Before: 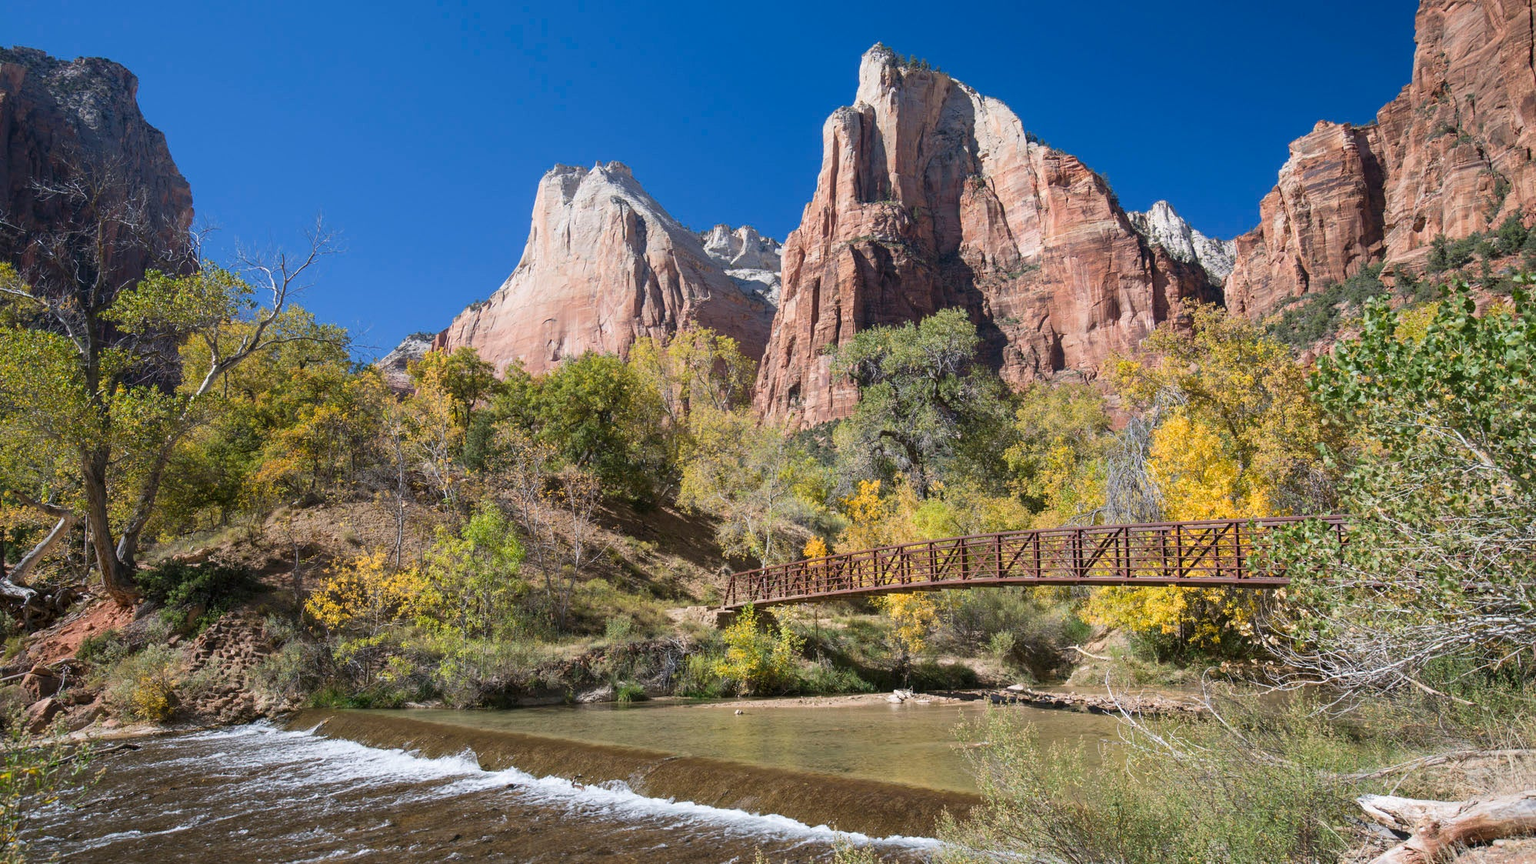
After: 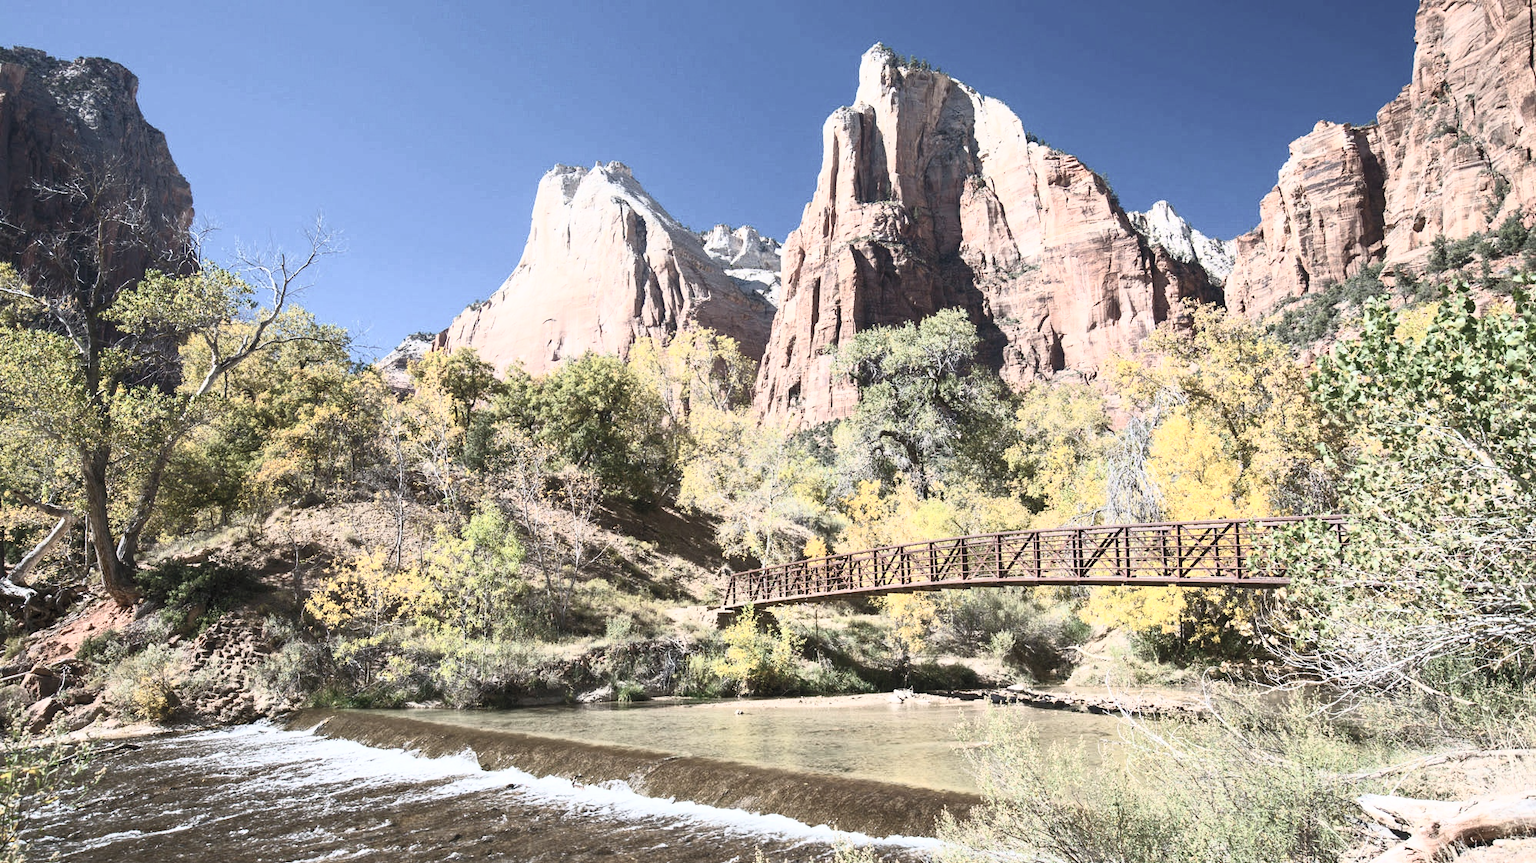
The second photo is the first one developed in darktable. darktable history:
contrast brightness saturation: contrast 0.571, brightness 0.568, saturation -0.349
